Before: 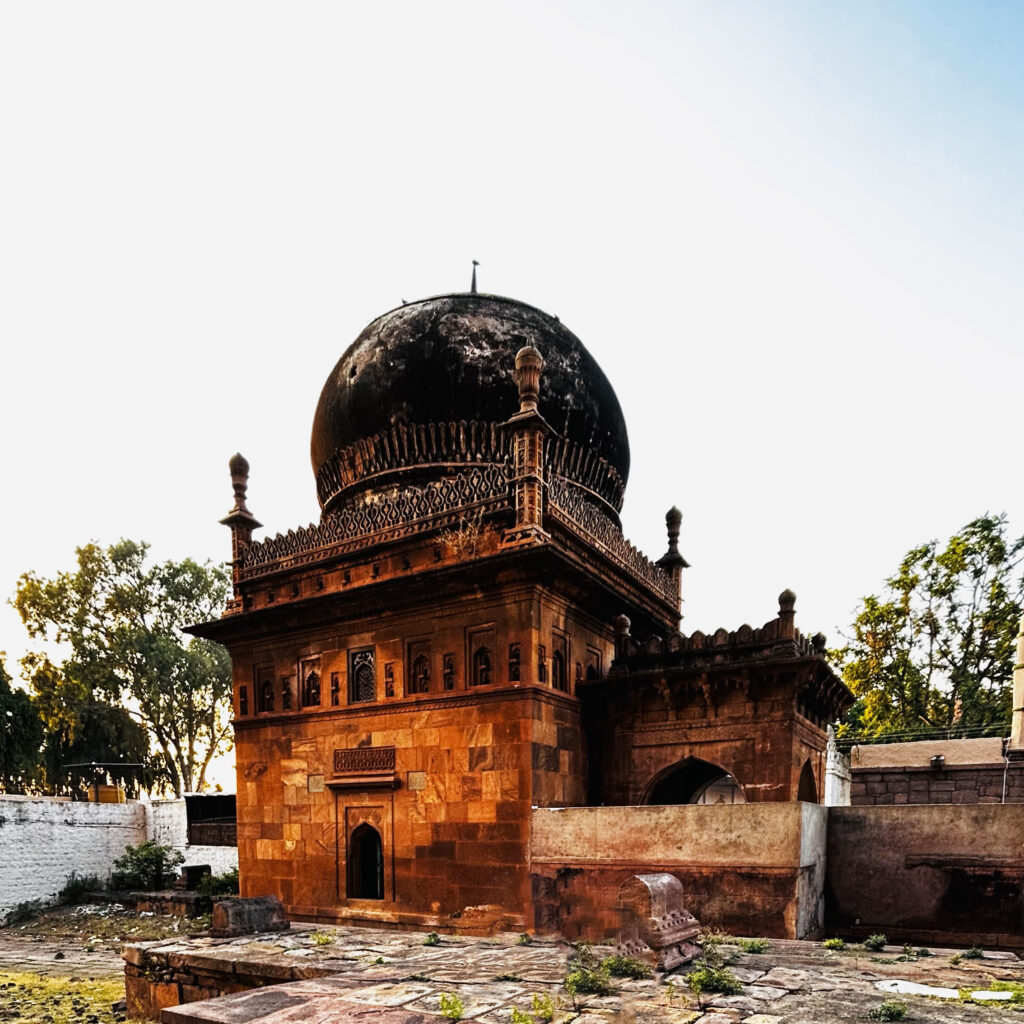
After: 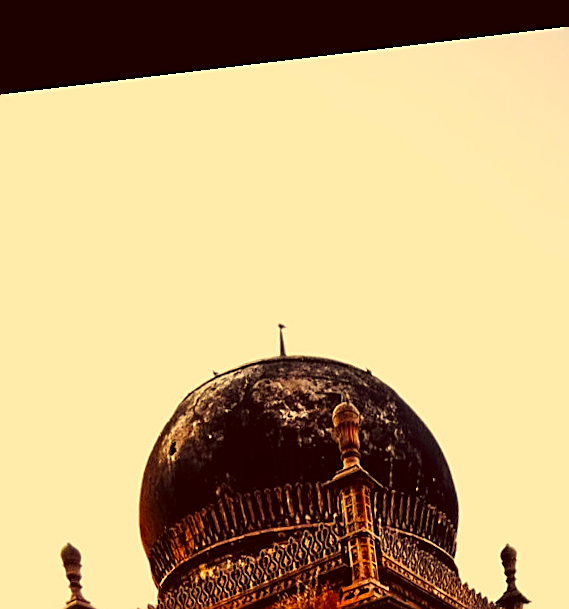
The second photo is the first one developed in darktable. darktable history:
crop: left 19.556%, right 30.401%, bottom 46.458%
sharpen: on, module defaults
rotate and perspective: rotation -6.83°, automatic cropping off
color correction: highlights a* 10.12, highlights b* 39.04, shadows a* 14.62, shadows b* 3.37
